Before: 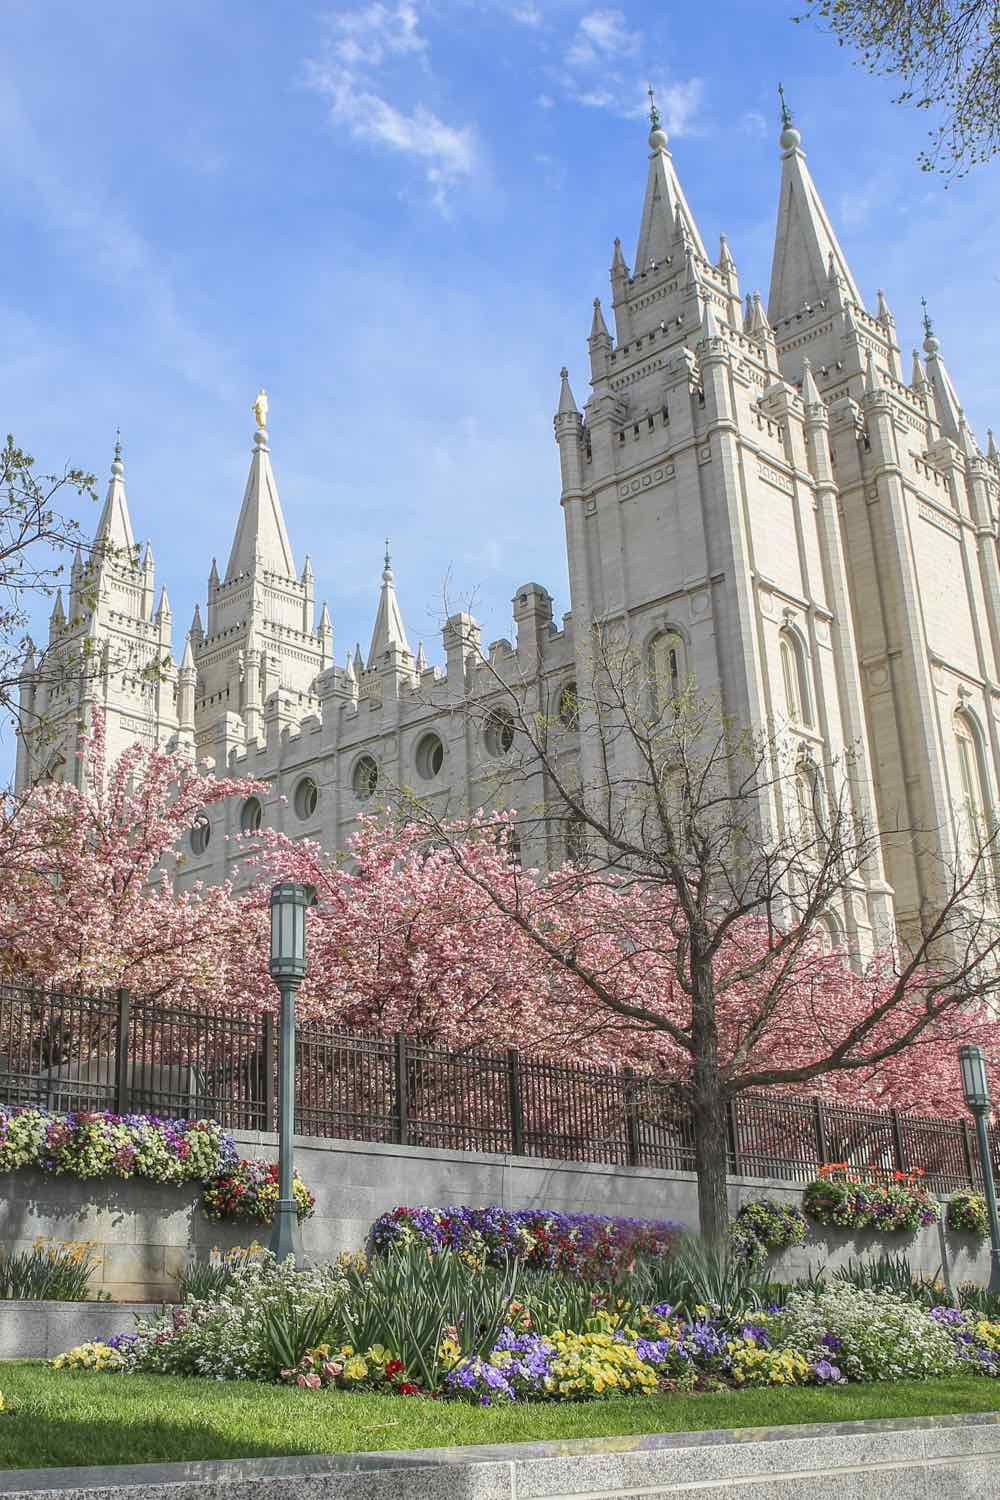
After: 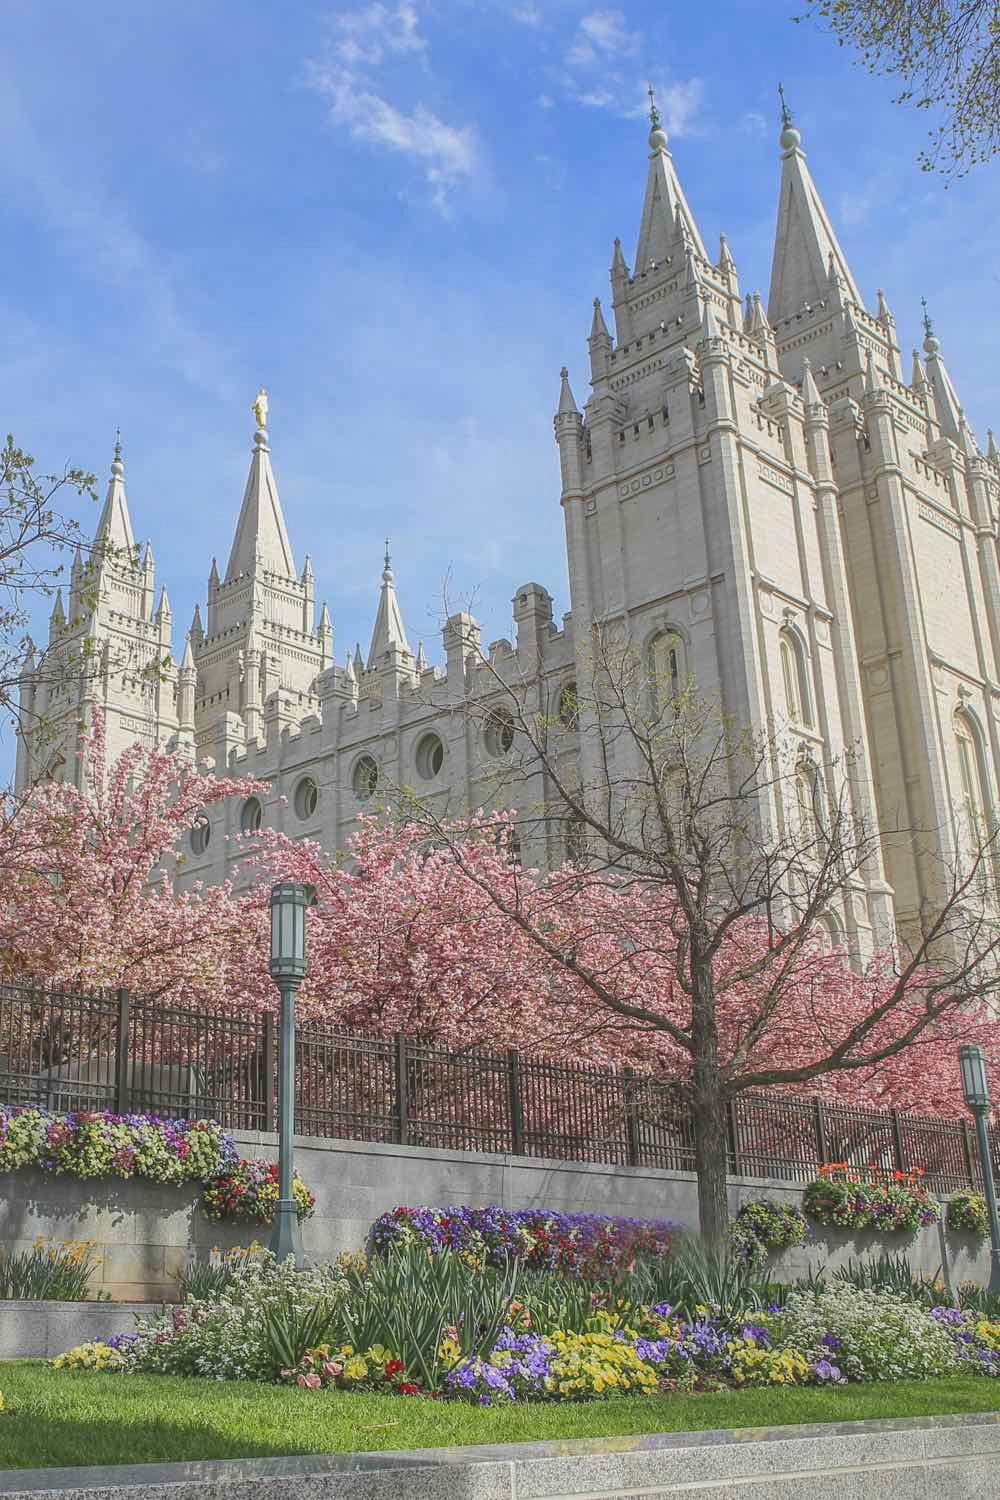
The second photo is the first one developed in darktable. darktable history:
contrast equalizer: y [[0.439, 0.44, 0.442, 0.457, 0.493, 0.498], [0.5 ×6], [0.5 ×6], [0 ×6], [0 ×6]], mix 0.76
shadows and highlights: on, module defaults
